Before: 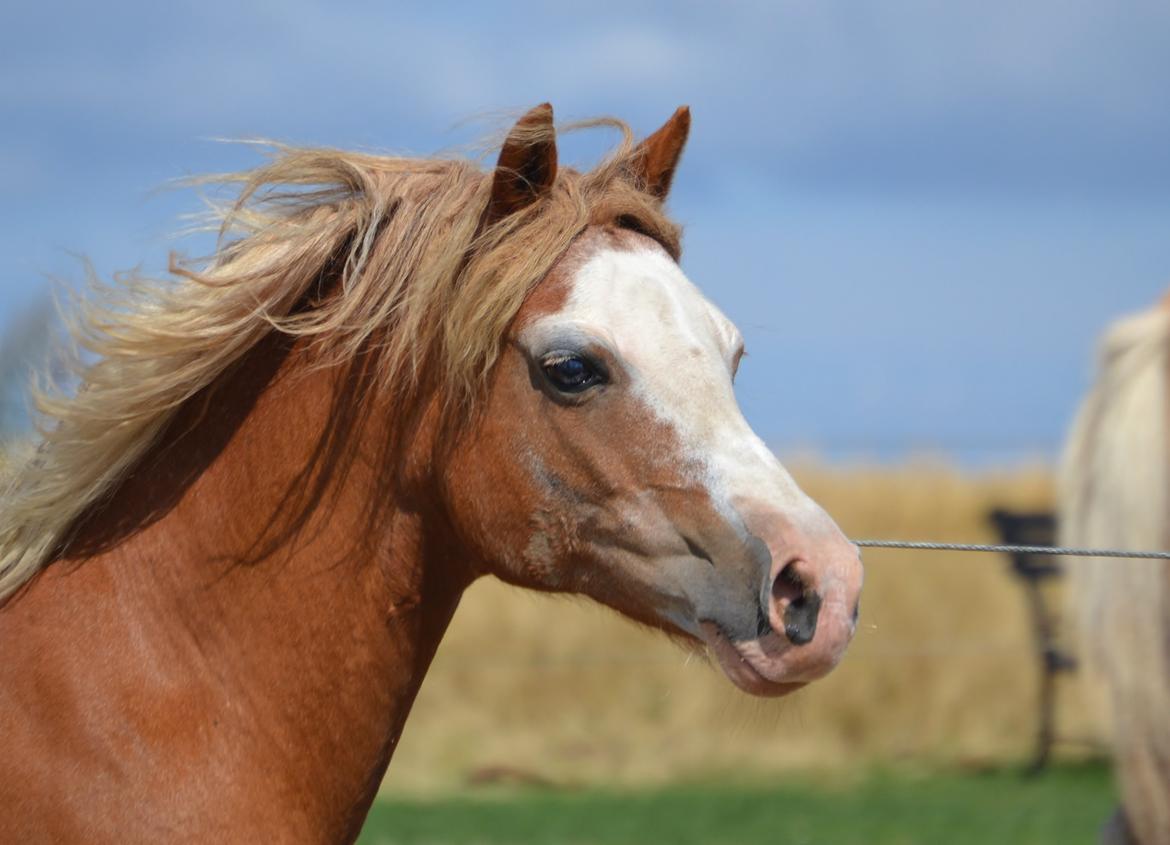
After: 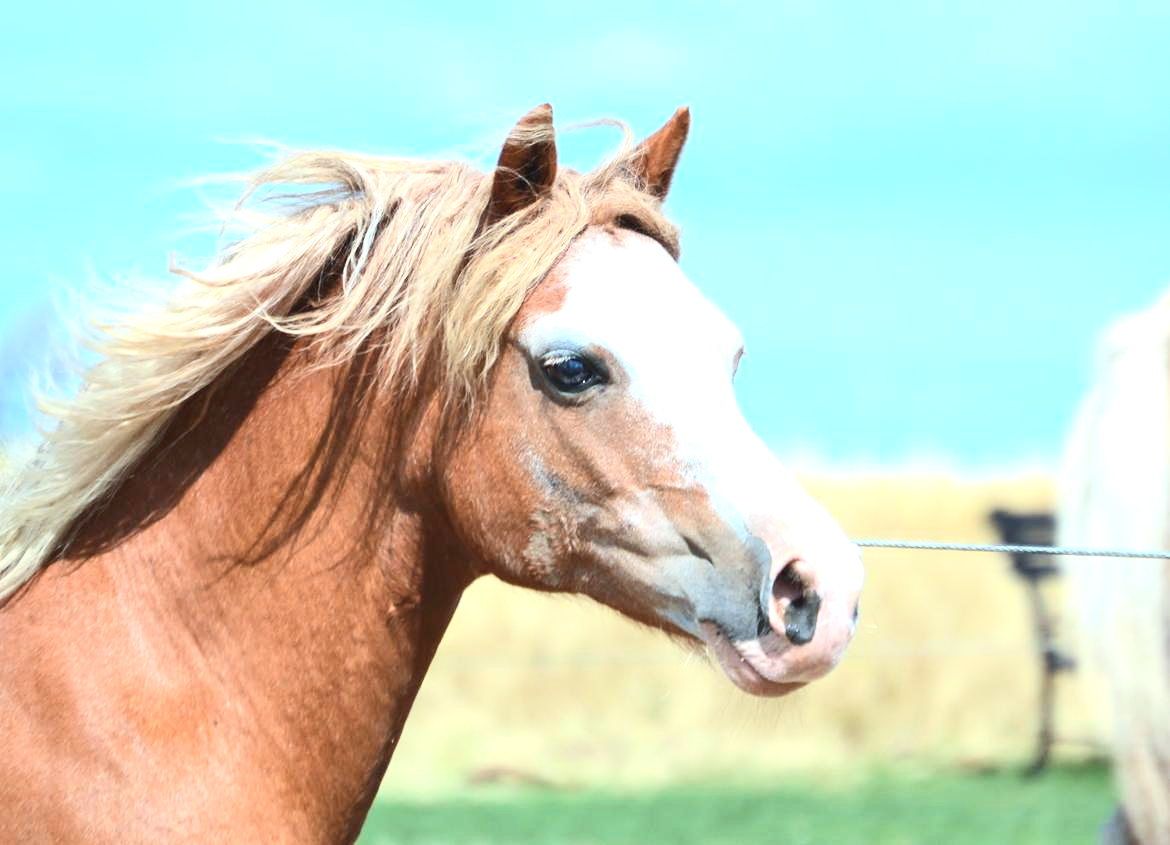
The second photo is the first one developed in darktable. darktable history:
exposure: black level correction 0.001, exposure 1.398 EV, compensate highlight preservation false
contrast brightness saturation: contrast 0.225, brightness 0.098, saturation 0.286
color correction: highlights a* -12.84, highlights b* -17.8, saturation 0.714
